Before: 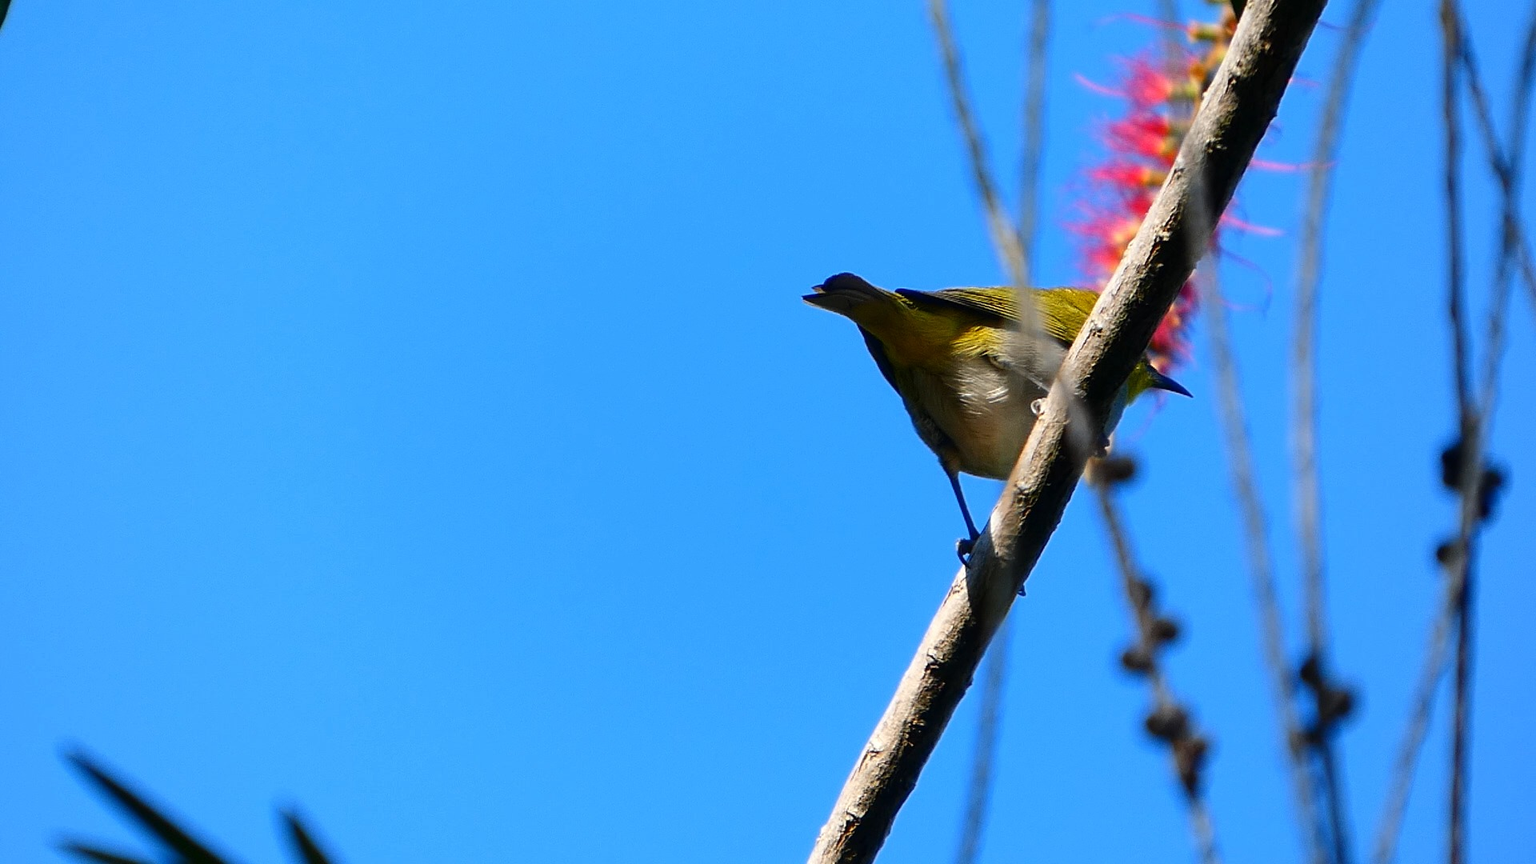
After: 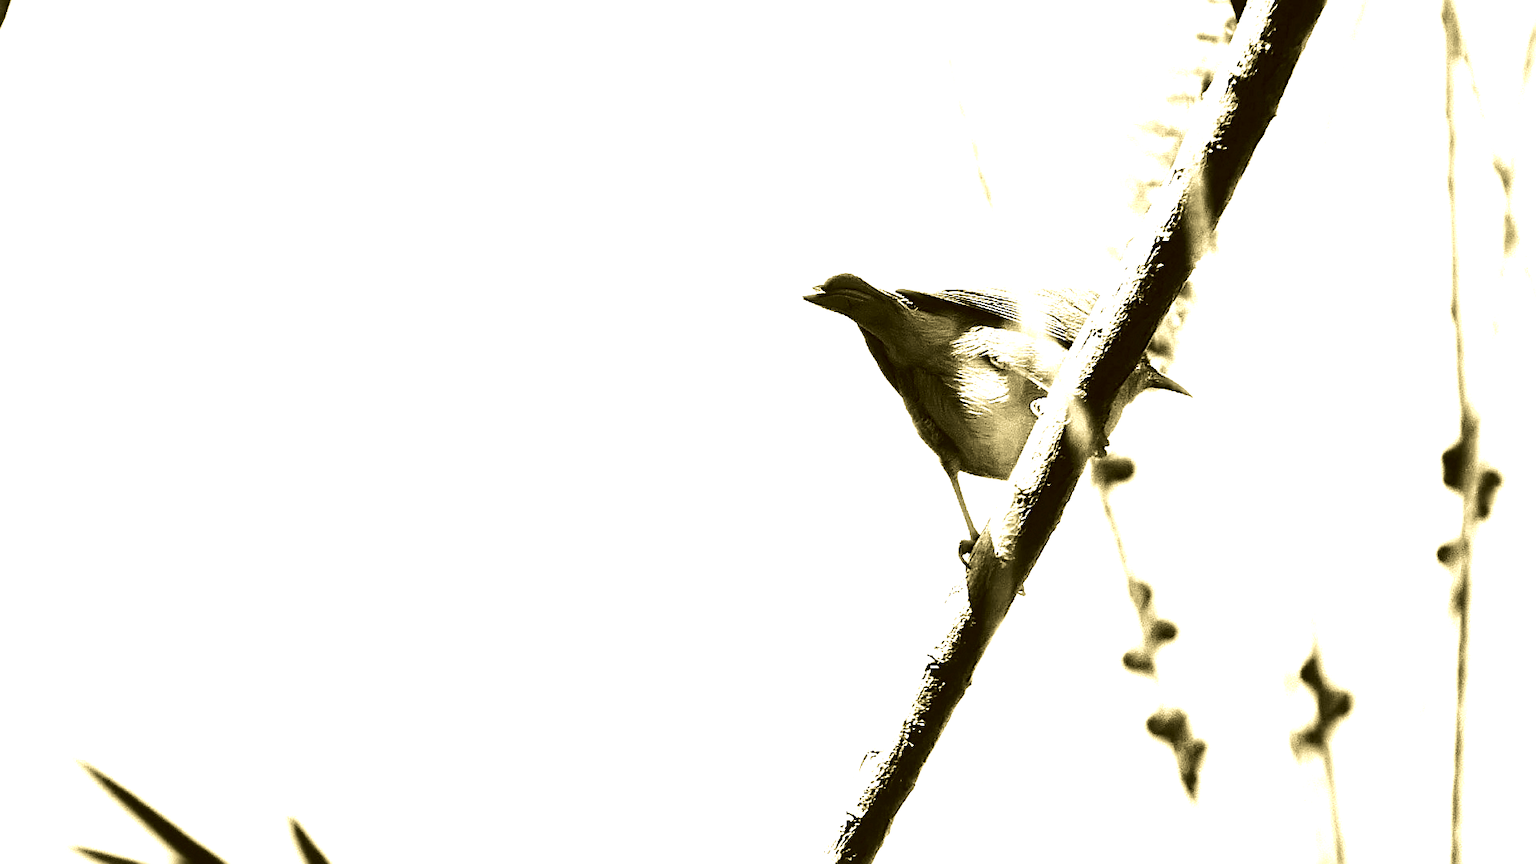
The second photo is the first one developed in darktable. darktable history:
sharpen: on, module defaults
tone equalizer: -8 EV -1.1 EV, -7 EV -1.02 EV, -6 EV -0.859 EV, -5 EV -0.59 EV, -3 EV 0.553 EV, -2 EV 0.85 EV, -1 EV 0.992 EV, +0 EV 1.08 EV, edges refinement/feathering 500, mask exposure compensation -1.57 EV, preserve details no
velvia: on, module defaults
color calibration: output gray [0.22, 0.42, 0.37, 0], illuminant F (fluorescent), F source F9 (Cool White Deluxe 4150 K) – high CRI, x 0.374, y 0.373, temperature 4152.71 K, gamut compression 0.996
color correction: highlights a* 0.111, highlights b* 29.52, shadows a* -0.176, shadows b* 21.32
exposure: black level correction 0, exposure 1.997 EV, compensate exposure bias true, compensate highlight preservation false
